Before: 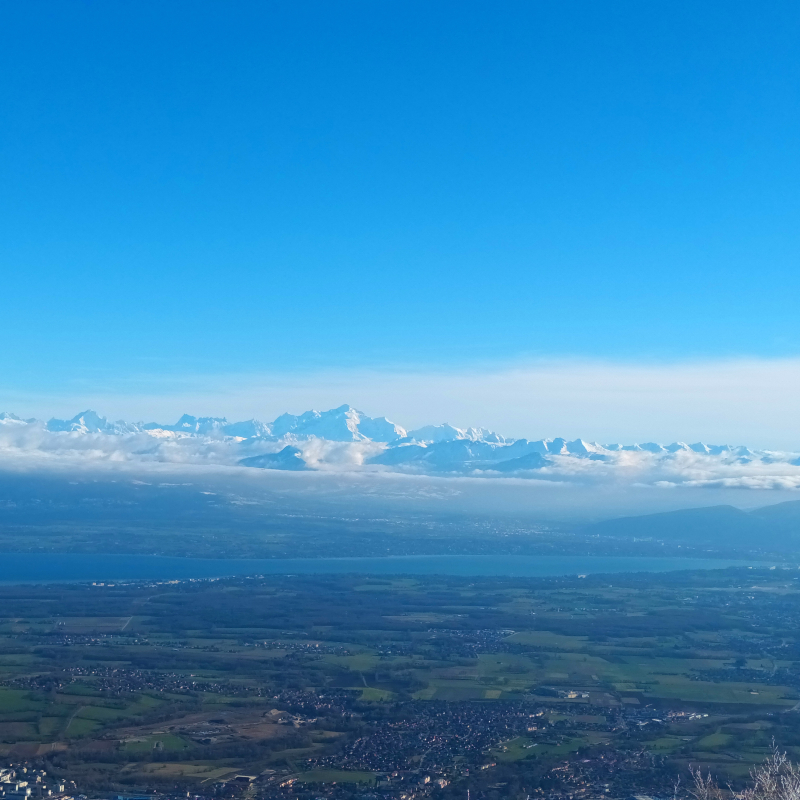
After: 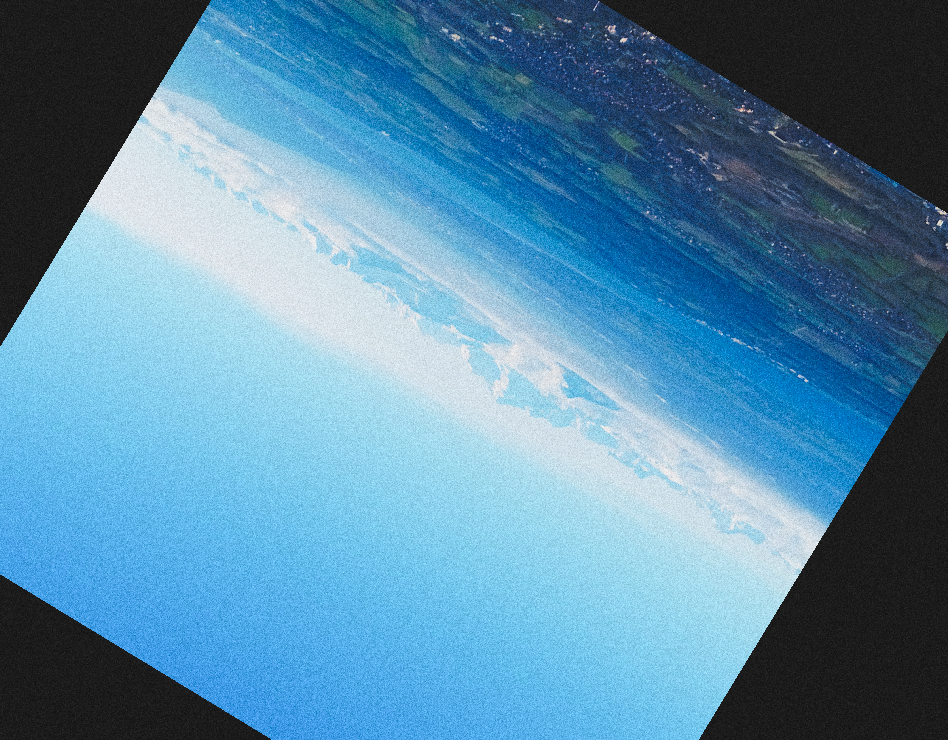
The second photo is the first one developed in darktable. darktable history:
crop and rotate: angle 148.68°, left 9.111%, top 15.603%, right 4.588%, bottom 17.041%
grain: coarseness 14.49 ISO, strength 48.04%, mid-tones bias 35%
tone curve: curves: ch0 [(0, 0) (0.003, 0.004) (0.011, 0.015) (0.025, 0.034) (0.044, 0.061) (0.069, 0.095) (0.1, 0.137) (0.136, 0.186) (0.177, 0.243) (0.224, 0.307) (0.277, 0.416) (0.335, 0.533) (0.399, 0.641) (0.468, 0.748) (0.543, 0.829) (0.623, 0.886) (0.709, 0.924) (0.801, 0.951) (0.898, 0.975) (1, 1)], preserve colors none
exposure: black level correction -0.016, exposure -1.018 EV, compensate highlight preservation false
